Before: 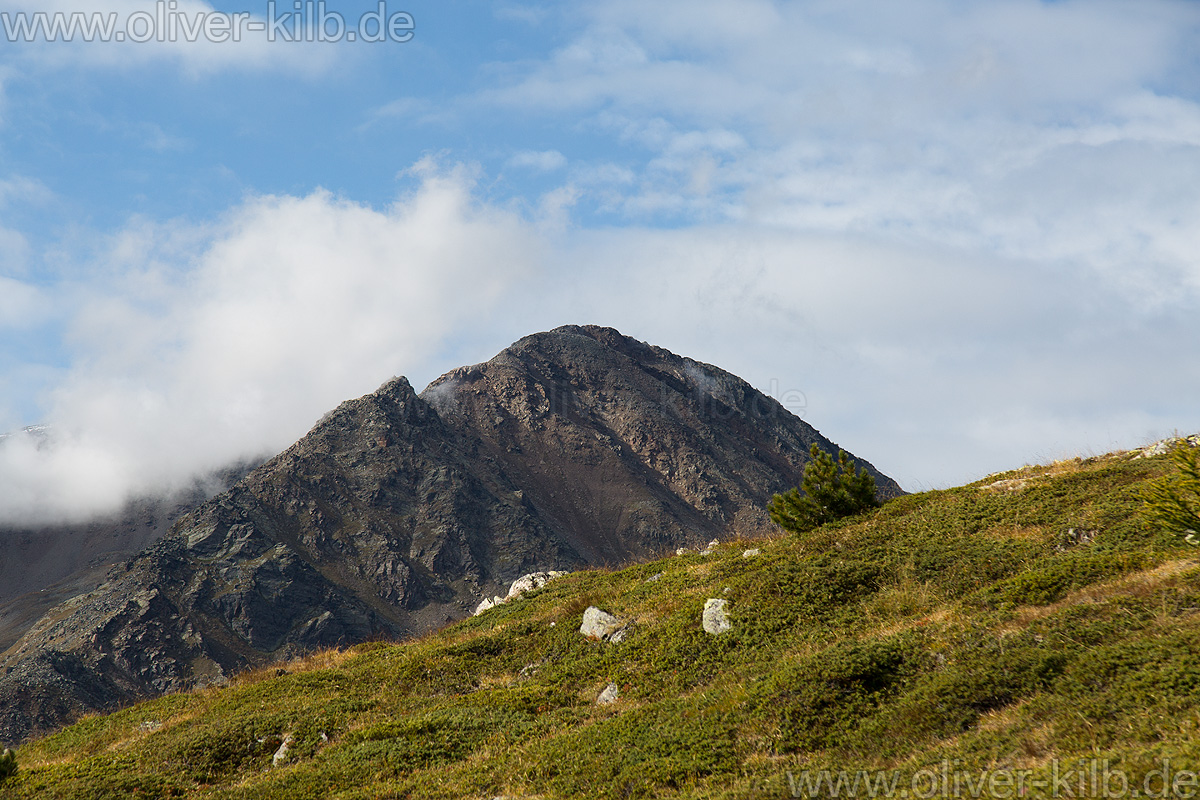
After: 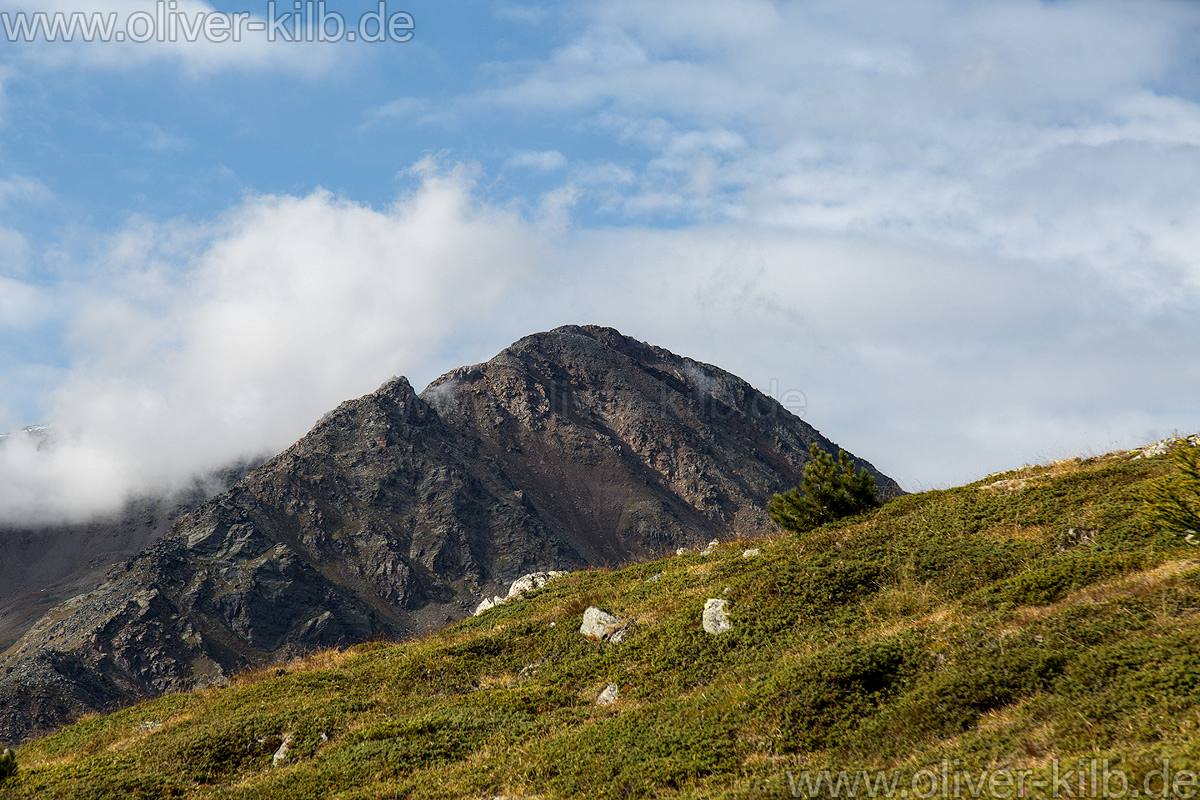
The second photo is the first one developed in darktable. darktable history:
local contrast: shadows 94%, midtone range 0.493
